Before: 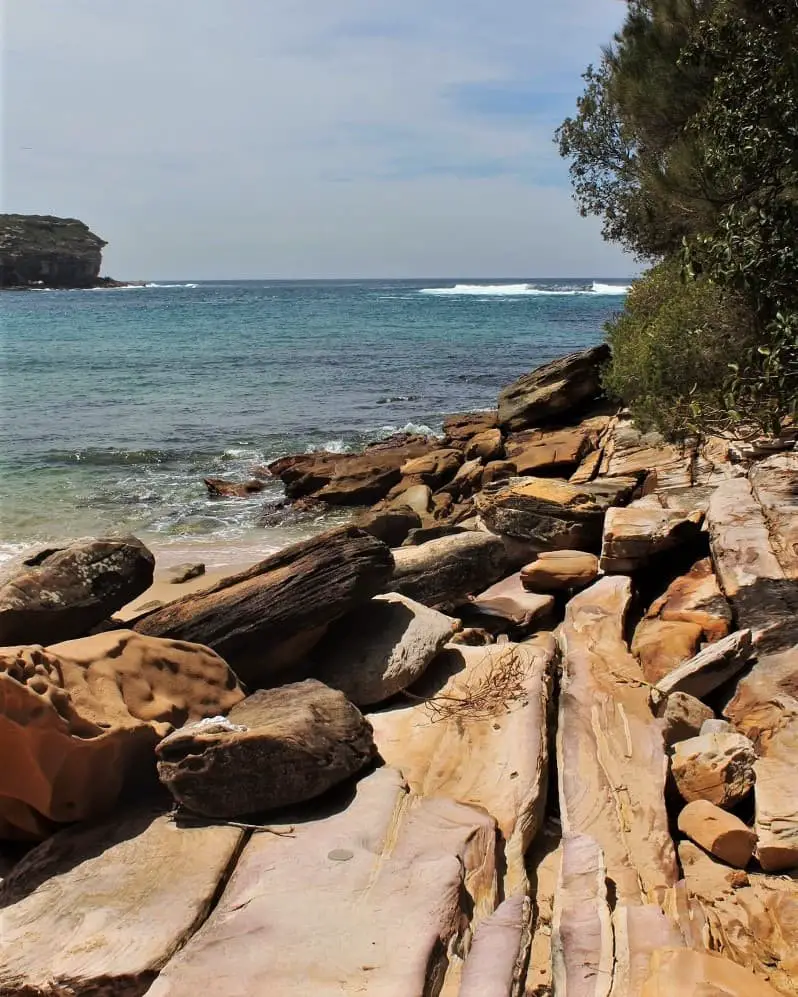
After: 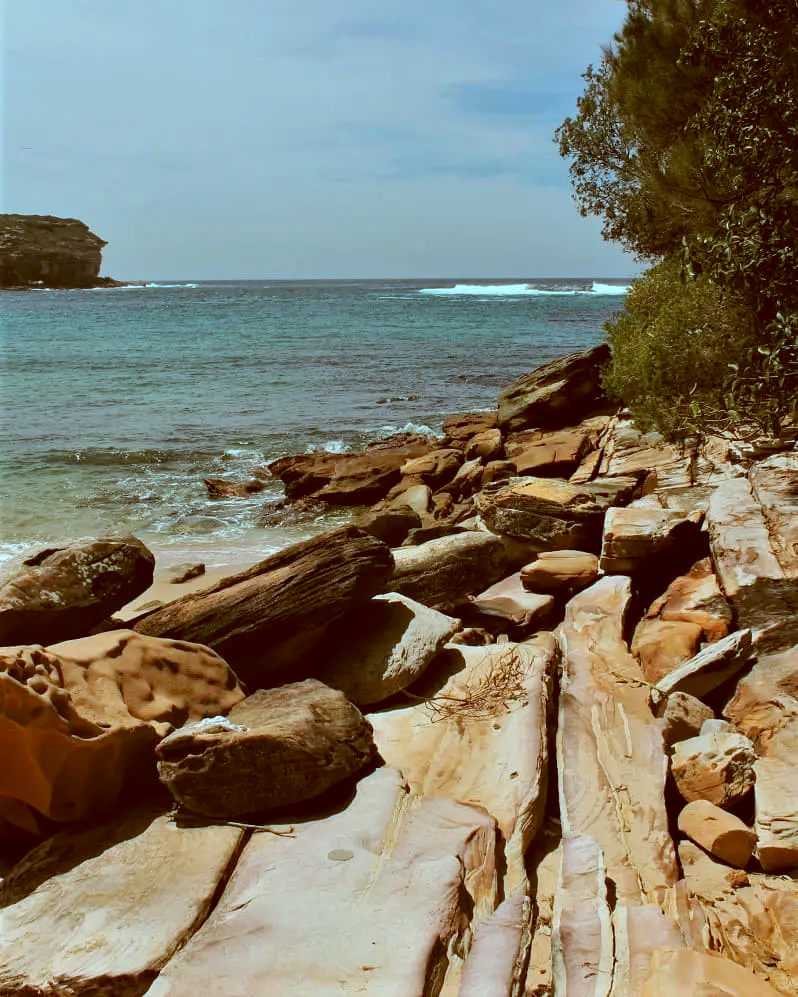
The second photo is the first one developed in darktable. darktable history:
color correction: highlights a* -14.5, highlights b* -16.51, shadows a* 10.82, shadows b* 29.6
